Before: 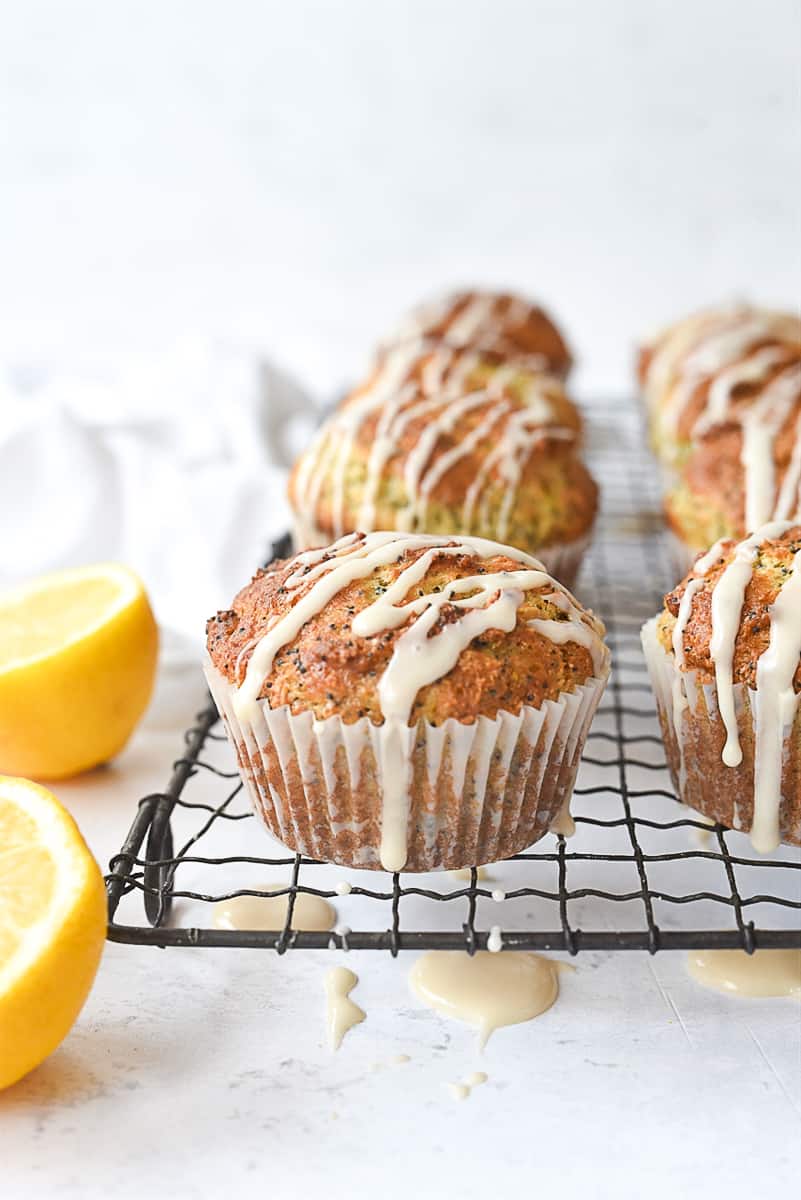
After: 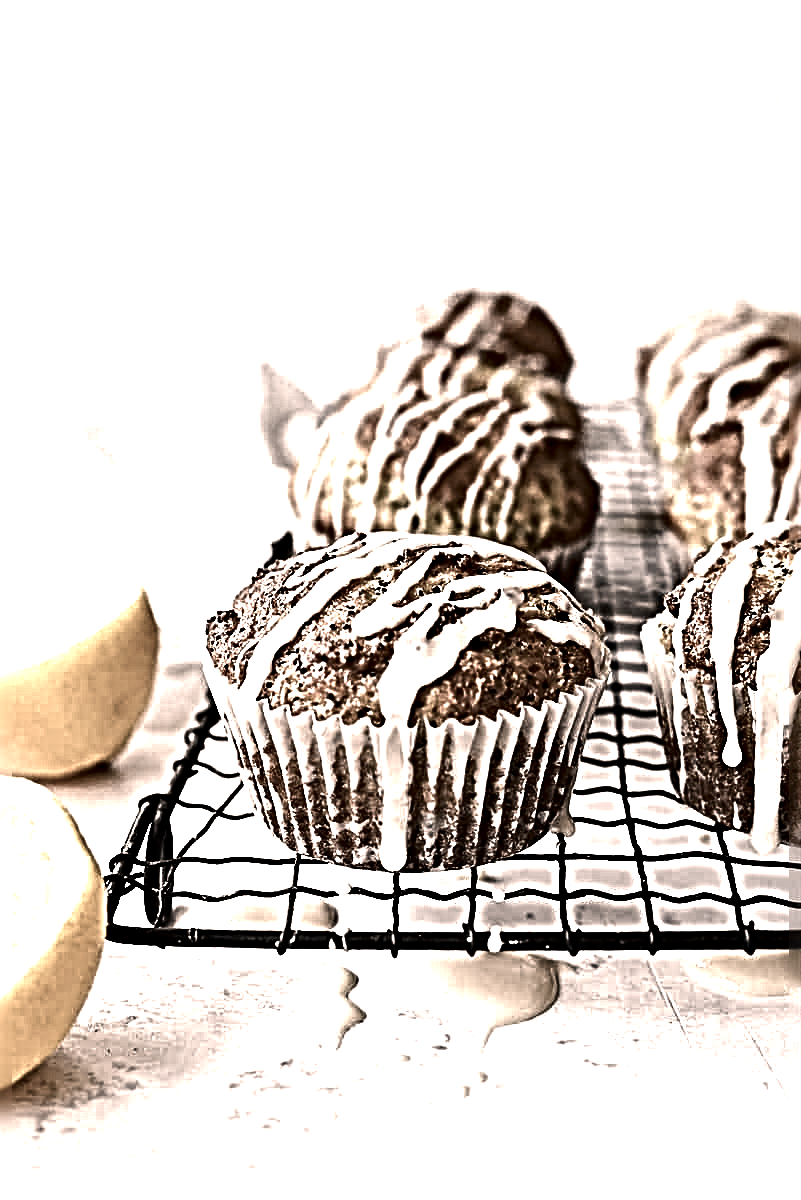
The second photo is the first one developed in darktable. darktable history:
tone equalizer: -8 EV -0.722 EV, -7 EV -0.712 EV, -6 EV -0.608 EV, -5 EV -0.364 EV, -3 EV 0.375 EV, -2 EV 0.6 EV, -1 EV 0.689 EV, +0 EV 0.752 EV, edges refinement/feathering 500, mask exposure compensation -1.57 EV, preserve details no
color balance rgb: highlights gain › chroma 3.083%, highlights gain › hue 60.18°, perceptual saturation grading › global saturation 0.512%
haze removal: compatibility mode true, adaptive false
color zones: curves: ch1 [(0, 0.153) (0.143, 0.15) (0.286, 0.151) (0.429, 0.152) (0.571, 0.152) (0.714, 0.151) (0.857, 0.151) (1, 0.153)]
exposure: compensate highlight preservation false
color correction: highlights a* 17.78, highlights b* 18.7
contrast brightness saturation: brightness -0.501
sharpen: radius 6.248, amount 1.805, threshold 0.07
